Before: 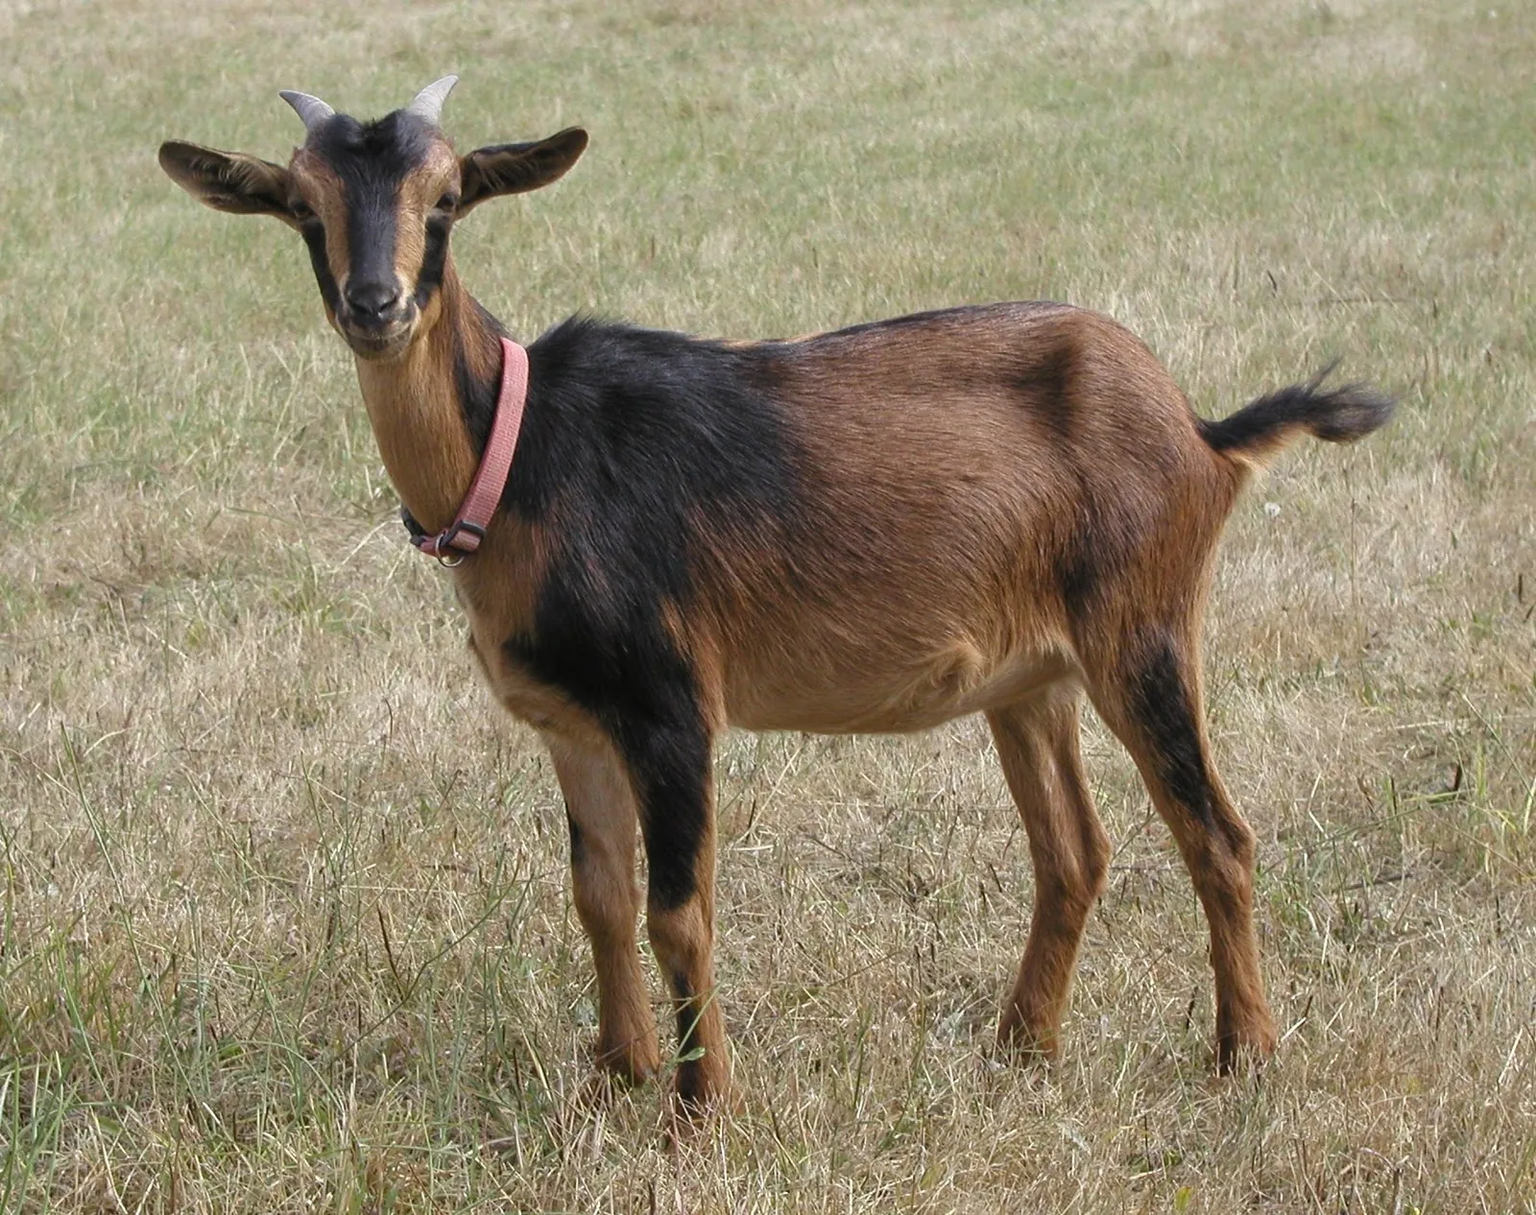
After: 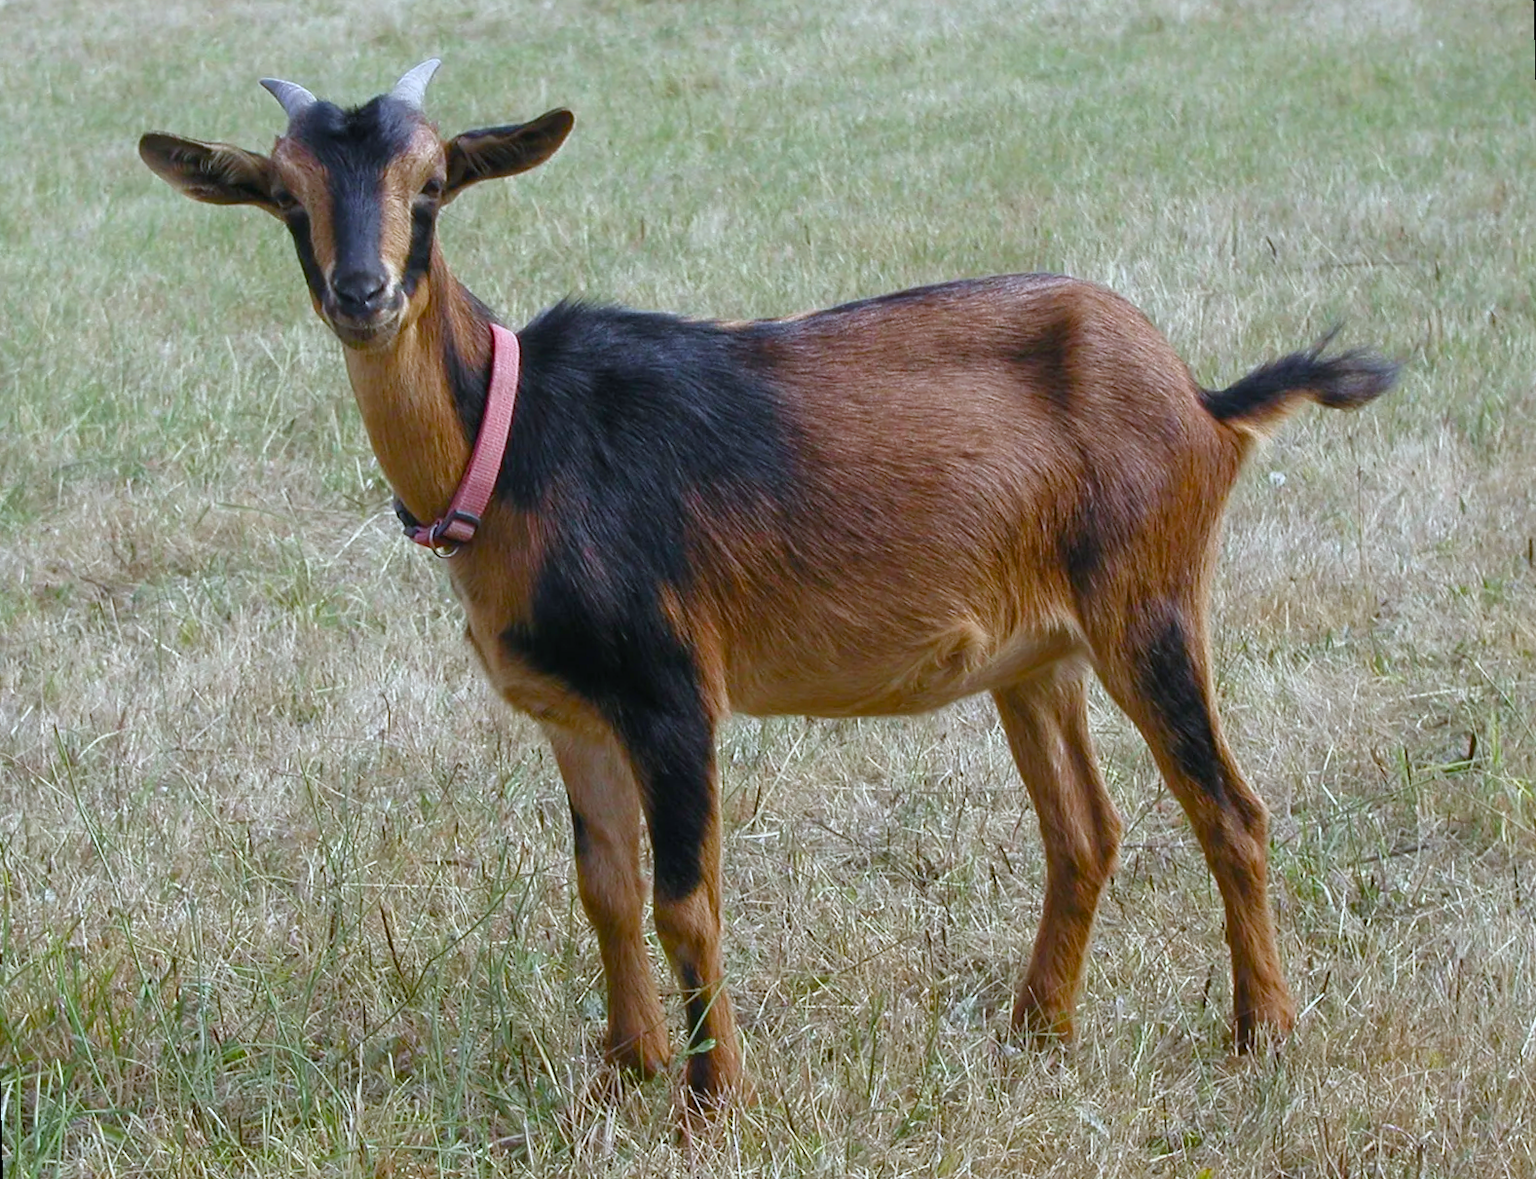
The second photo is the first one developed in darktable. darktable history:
color calibration: x 0.37, y 0.382, temperature 4313.32 K
tone equalizer: on, module defaults
crop and rotate: left 0.126%
rotate and perspective: rotation -1.42°, crop left 0.016, crop right 0.984, crop top 0.035, crop bottom 0.965
white balance: red 0.986, blue 1.01
color balance rgb: perceptual saturation grading › global saturation 35%, perceptual saturation grading › highlights -25%, perceptual saturation grading › shadows 50%
